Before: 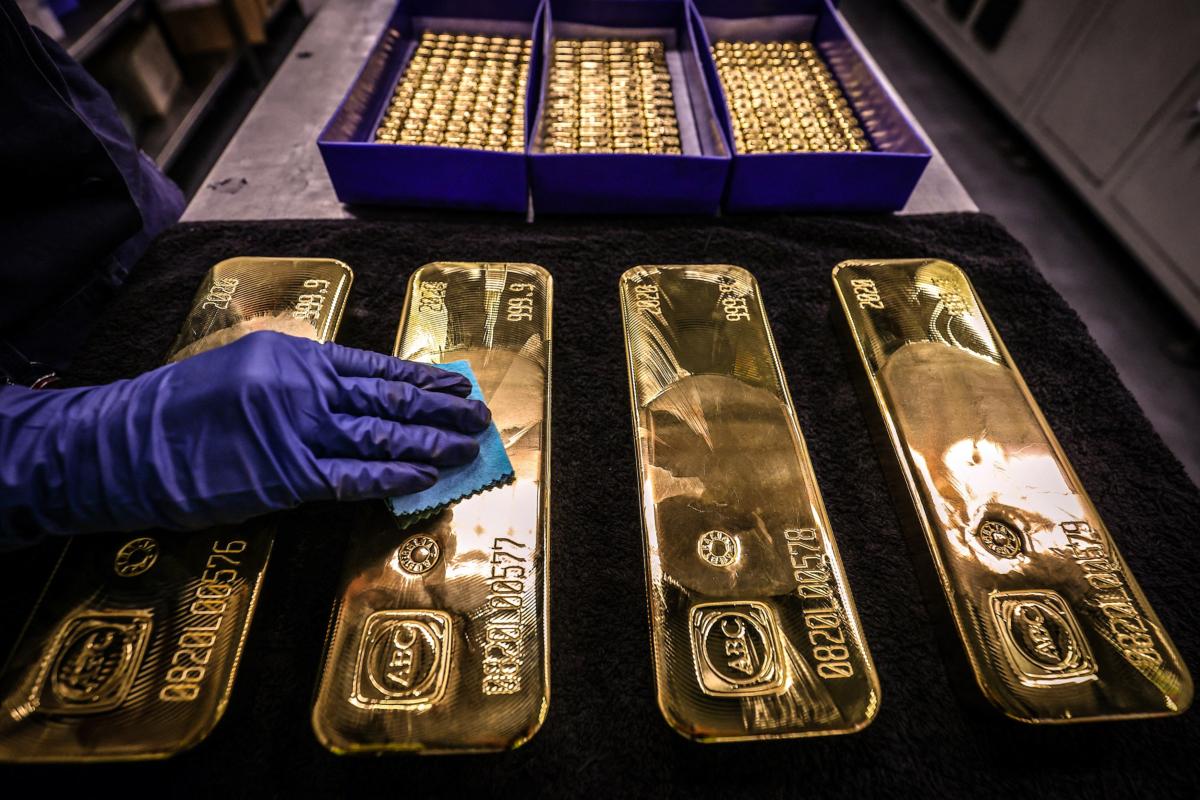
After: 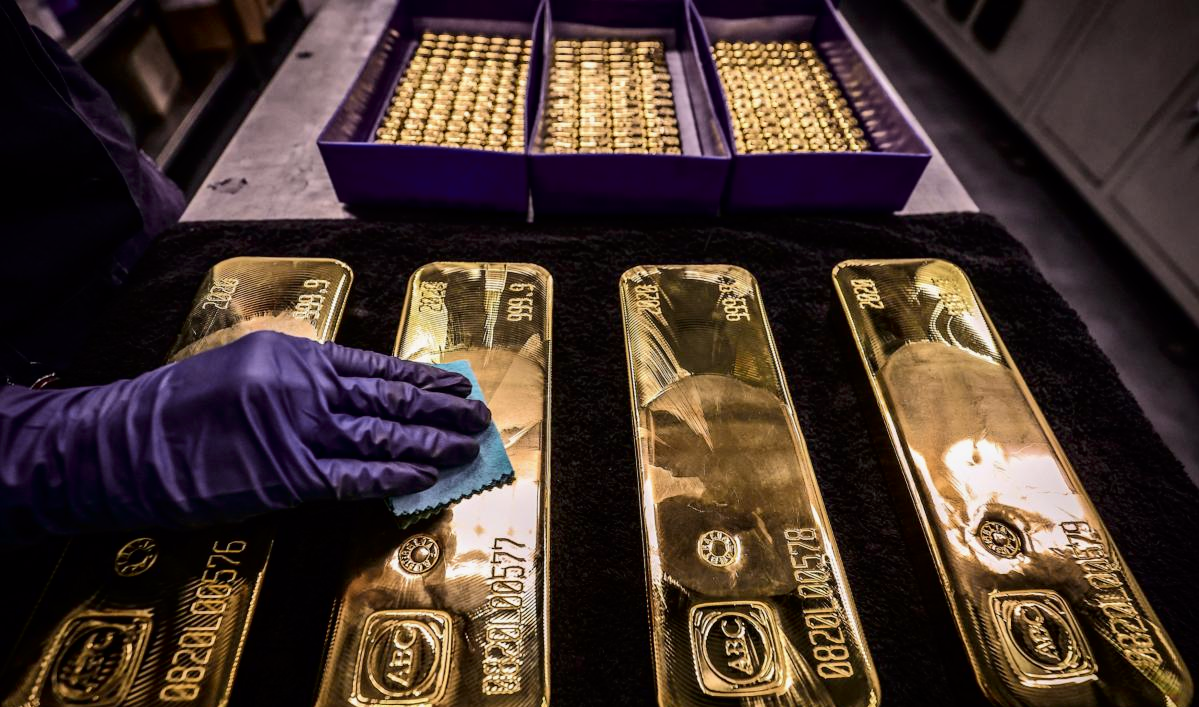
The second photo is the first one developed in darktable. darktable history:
crop and rotate: top 0%, bottom 11.596%
tone equalizer: on, module defaults
tone curve: curves: ch0 [(0, 0) (0.052, 0.018) (0.236, 0.207) (0.41, 0.417) (0.485, 0.518) (0.54, 0.584) (0.625, 0.666) (0.845, 0.828) (0.994, 0.964)]; ch1 [(0, 0.055) (0.15, 0.117) (0.317, 0.34) (0.382, 0.408) (0.434, 0.441) (0.472, 0.479) (0.498, 0.501) (0.557, 0.558) (0.616, 0.59) (0.739, 0.7) (0.873, 0.857) (1, 0.928)]; ch2 [(0, 0) (0.352, 0.403) (0.447, 0.466) (0.482, 0.482) (0.528, 0.526) (0.586, 0.577) (0.618, 0.621) (0.785, 0.747) (1, 1)], color space Lab, independent channels, preserve colors none
